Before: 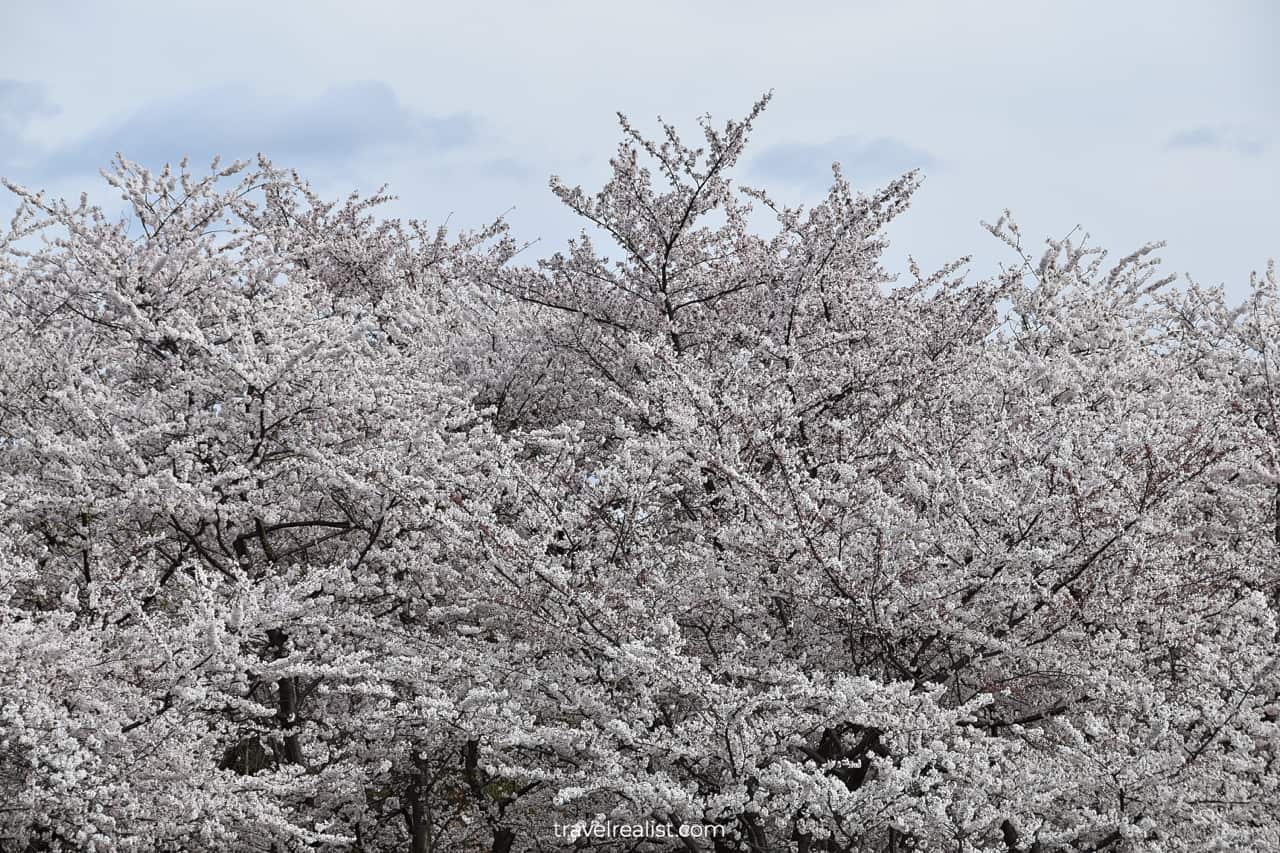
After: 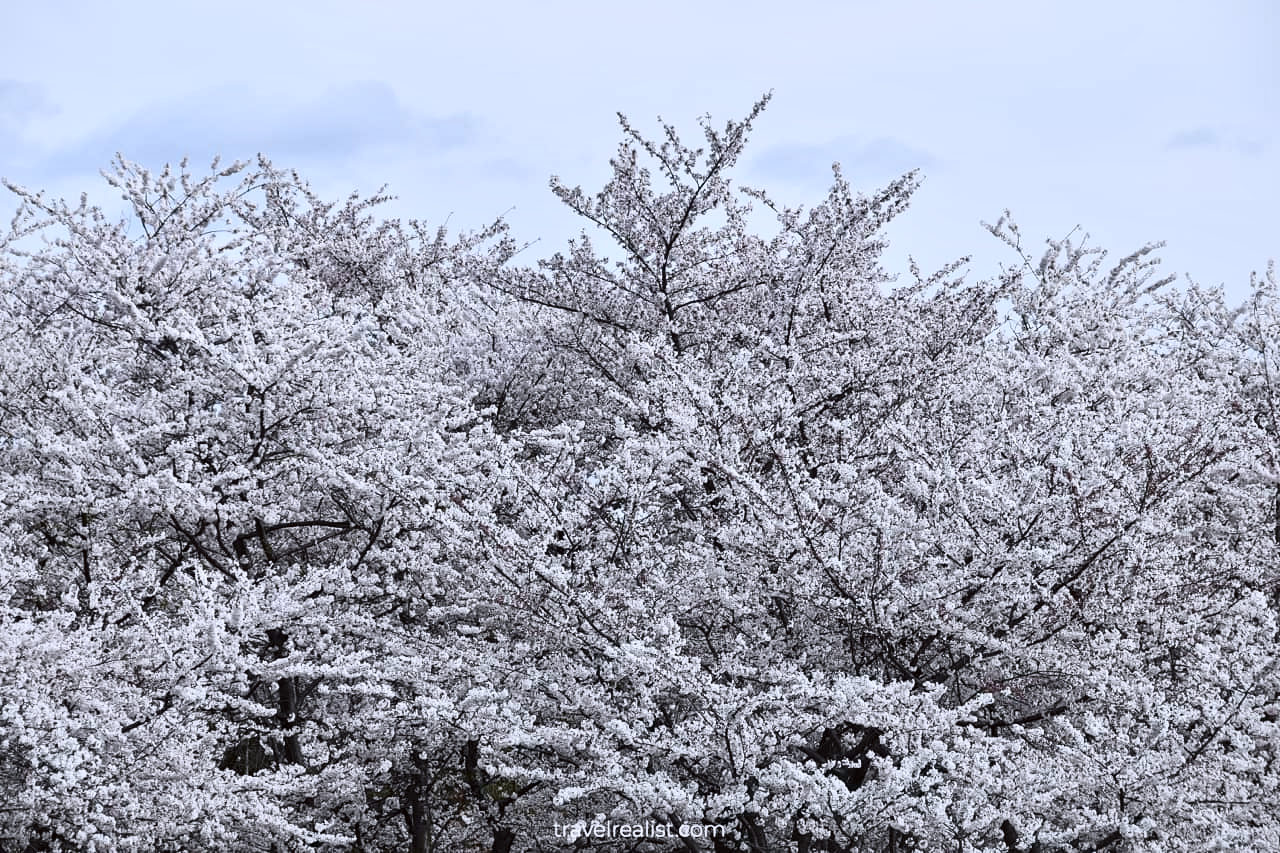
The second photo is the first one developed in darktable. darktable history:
color balance rgb: perceptual saturation grading › global saturation -27.94%, hue shift -2.27°, contrast -21.26%
local contrast: mode bilateral grid, contrast 20, coarseness 50, detail 141%, midtone range 0.2
exposure: exposure 0.258 EV, compensate highlight preservation false
contrast brightness saturation: contrast 0.28
white balance: red 0.967, blue 1.119, emerald 0.756
